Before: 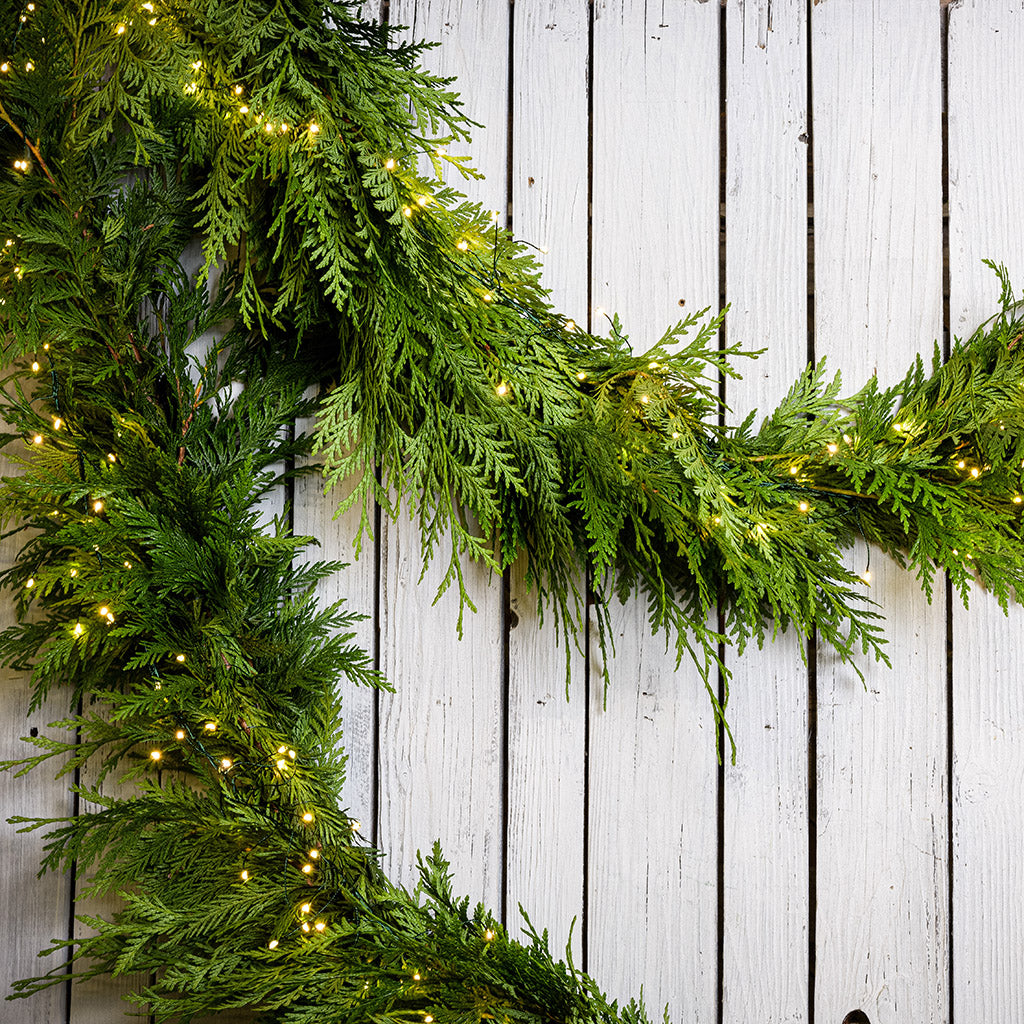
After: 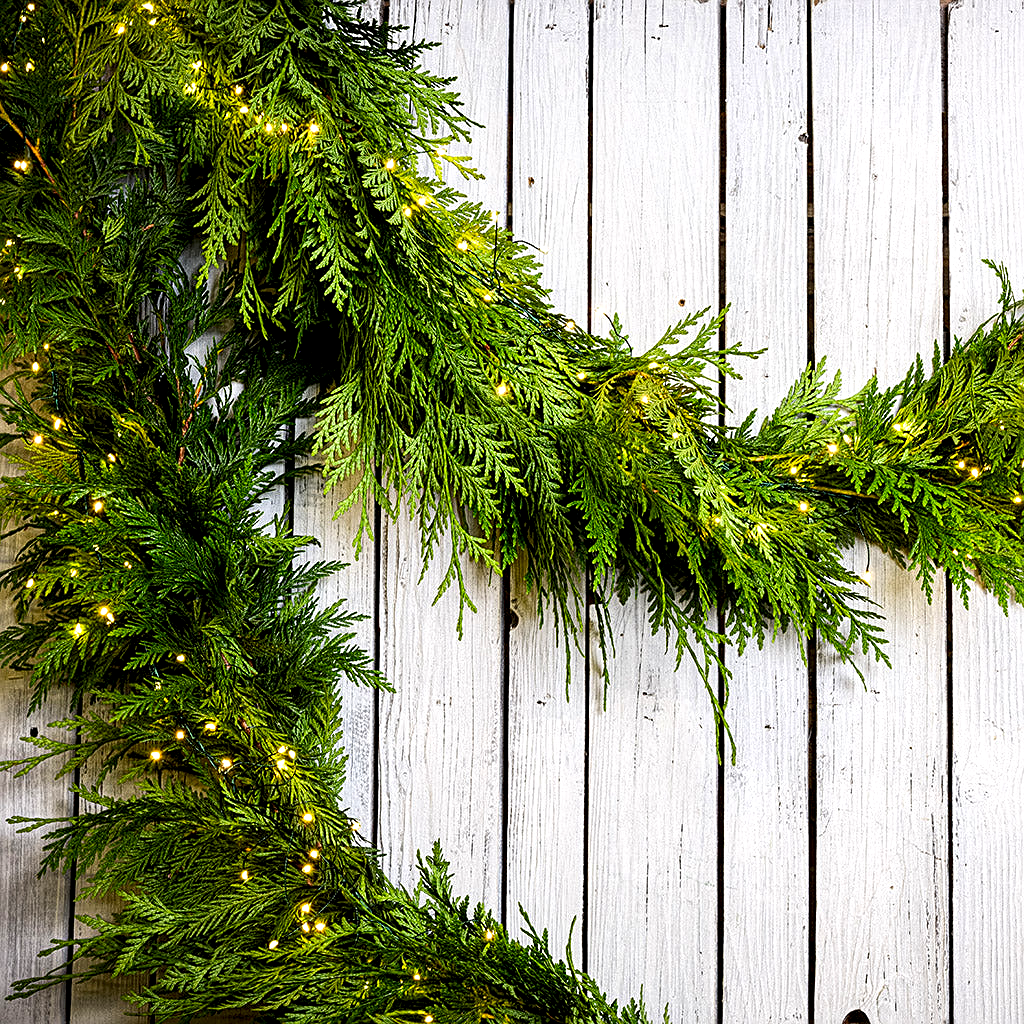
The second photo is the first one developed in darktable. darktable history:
local contrast: highlights 100%, shadows 100%, detail 200%, midtone range 0.2
contrast brightness saturation: contrast 0.18, saturation 0.3
sharpen: on, module defaults
